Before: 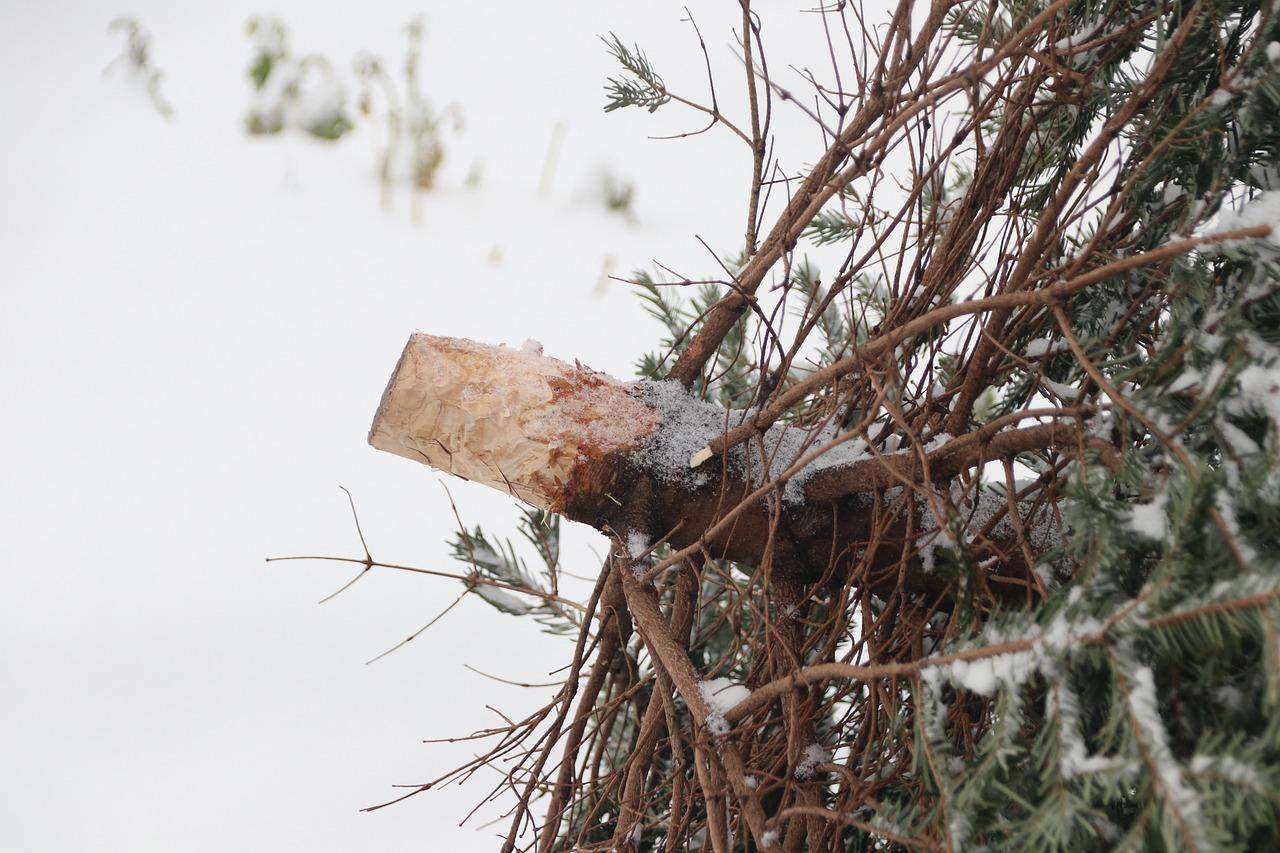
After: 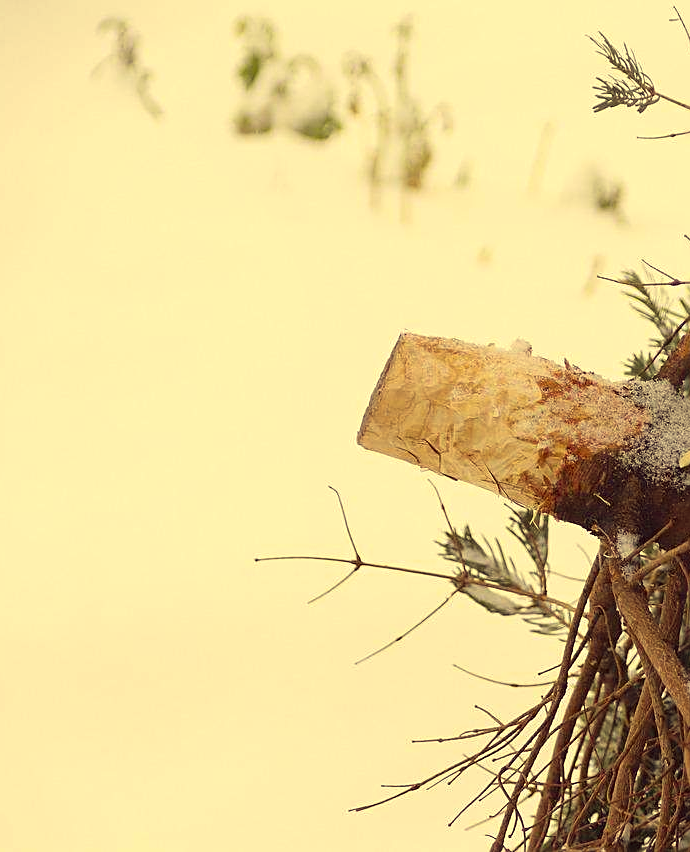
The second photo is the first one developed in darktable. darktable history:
crop: left 0.874%, right 45.148%, bottom 0.085%
sharpen: amount 0.464
base curve: curves: ch0 [(0, 0) (0.303, 0.277) (1, 1)], preserve colors none
exposure: exposure 0.082 EV, compensate highlight preservation false
color correction: highlights a* -0.404, highlights b* 39.57, shadows a* 9.48, shadows b* -0.813
local contrast: mode bilateral grid, contrast 99, coarseness 99, detail 90%, midtone range 0.2
